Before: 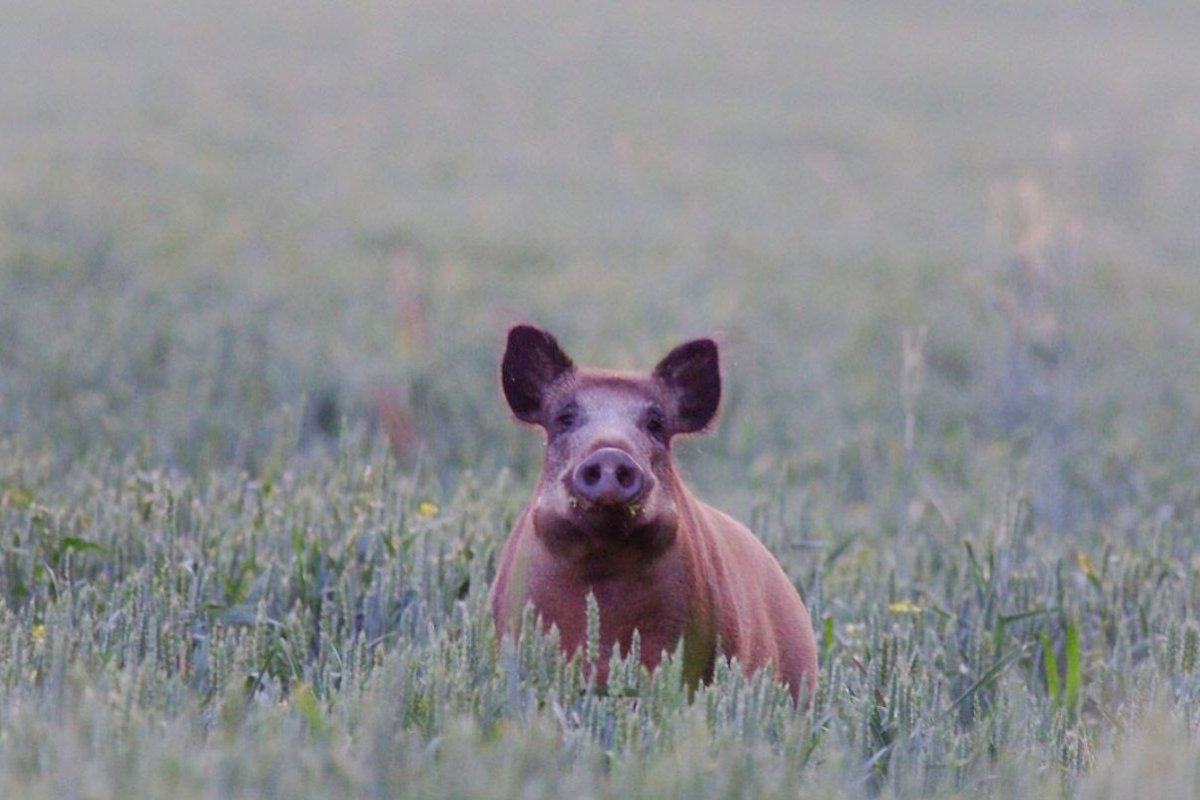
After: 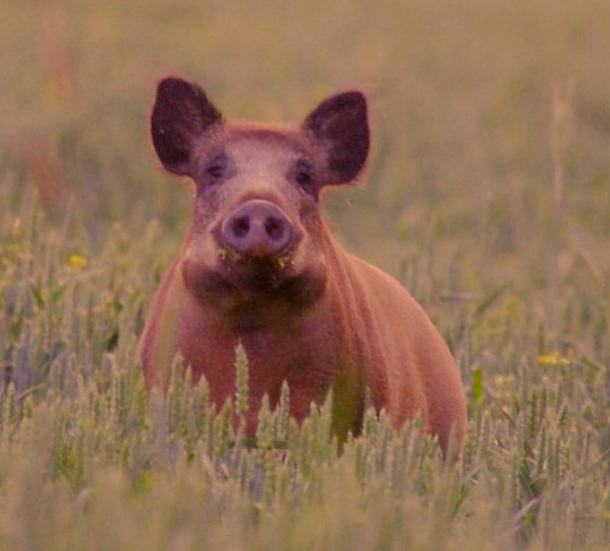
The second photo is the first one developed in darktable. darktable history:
crop and rotate: left 29.277%, top 31.111%, right 19.812%
tone equalizer: -8 EV 0.22 EV, -7 EV 0.444 EV, -6 EV 0.403 EV, -5 EV 0.226 EV, -3 EV -0.249 EV, -2 EV -0.436 EV, -1 EV -0.395 EV, +0 EV -0.259 EV, edges refinement/feathering 500, mask exposure compensation -1.57 EV, preserve details no
color correction: highlights a* 18.05, highlights b* 35.95, shadows a* 1.47, shadows b* 6.72, saturation 1.02
